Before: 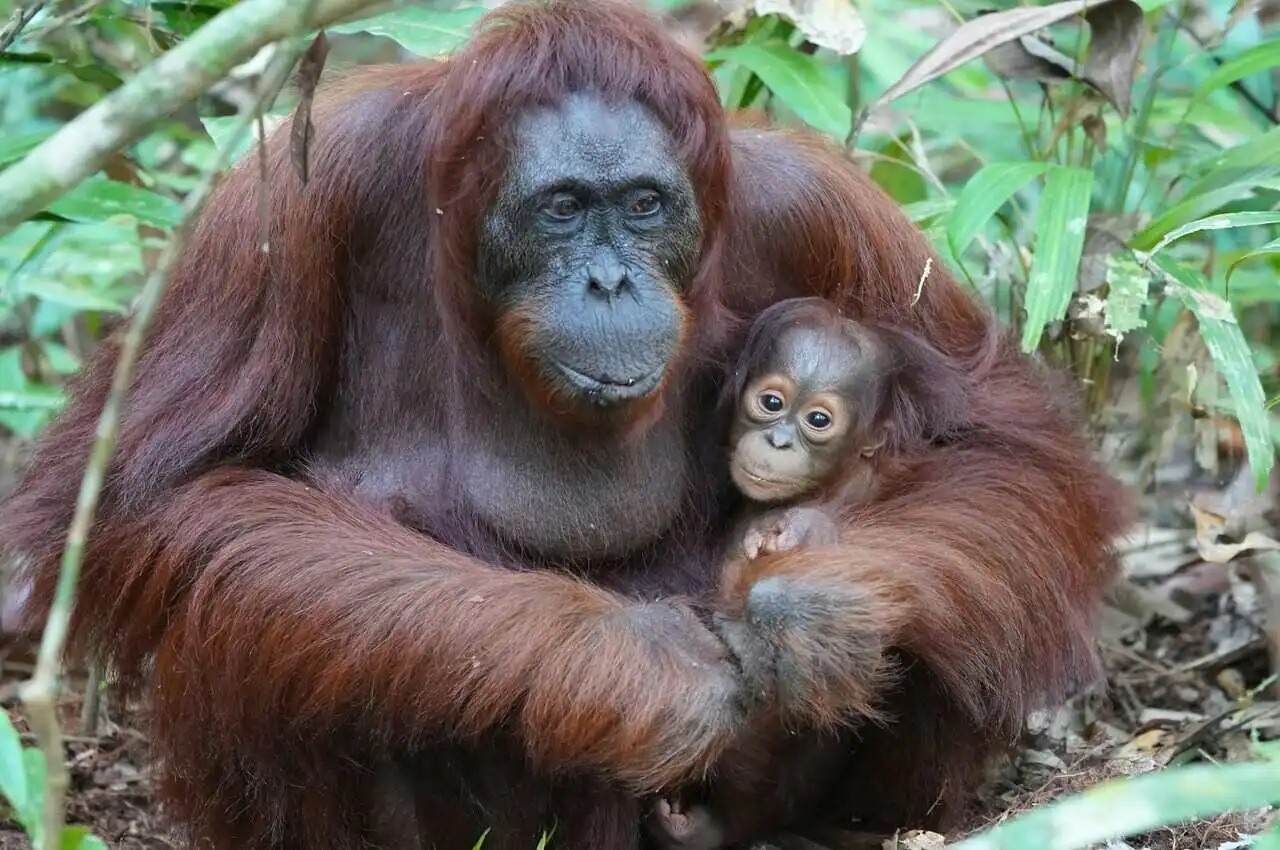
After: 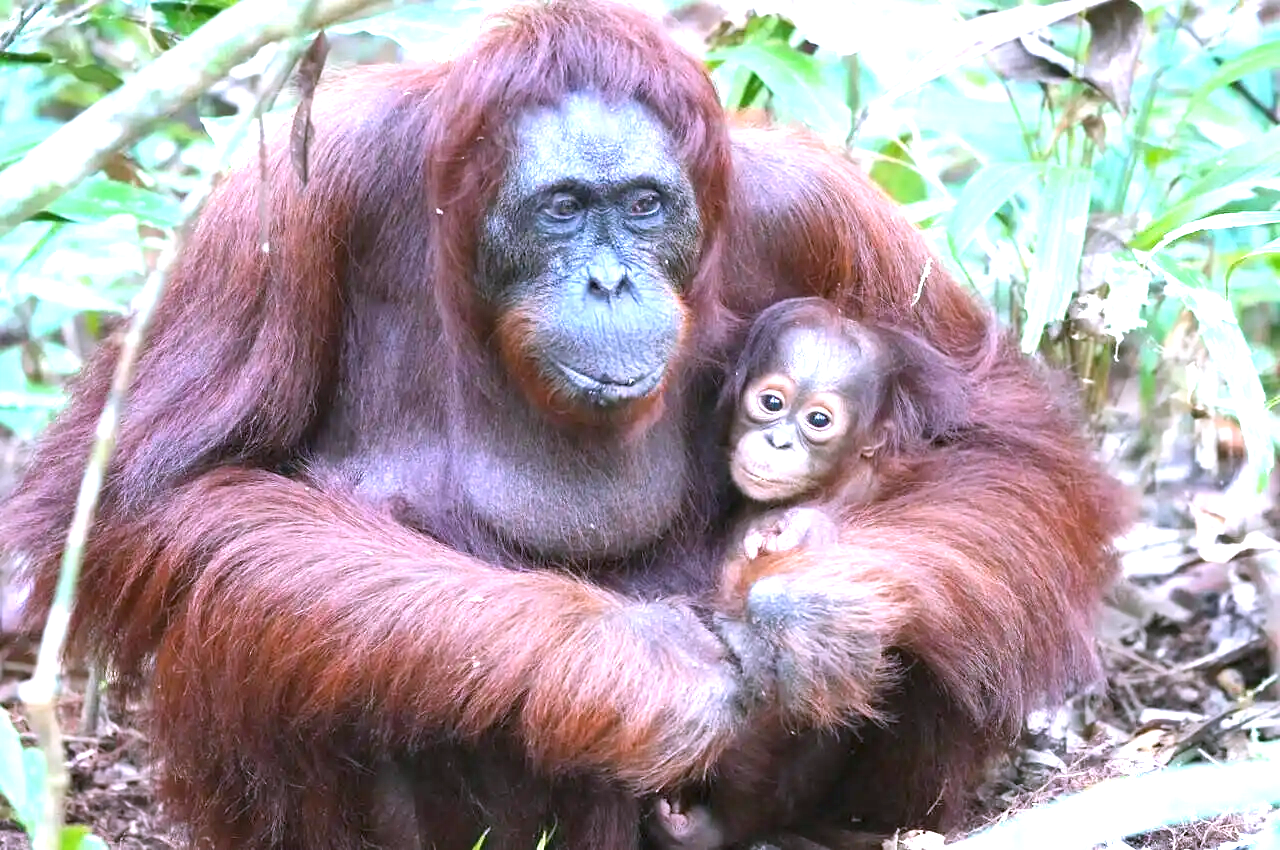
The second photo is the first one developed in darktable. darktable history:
exposure: black level correction 0, exposure 1.379 EV, compensate exposure bias true, compensate highlight preservation false
white balance: red 1.042, blue 1.17
